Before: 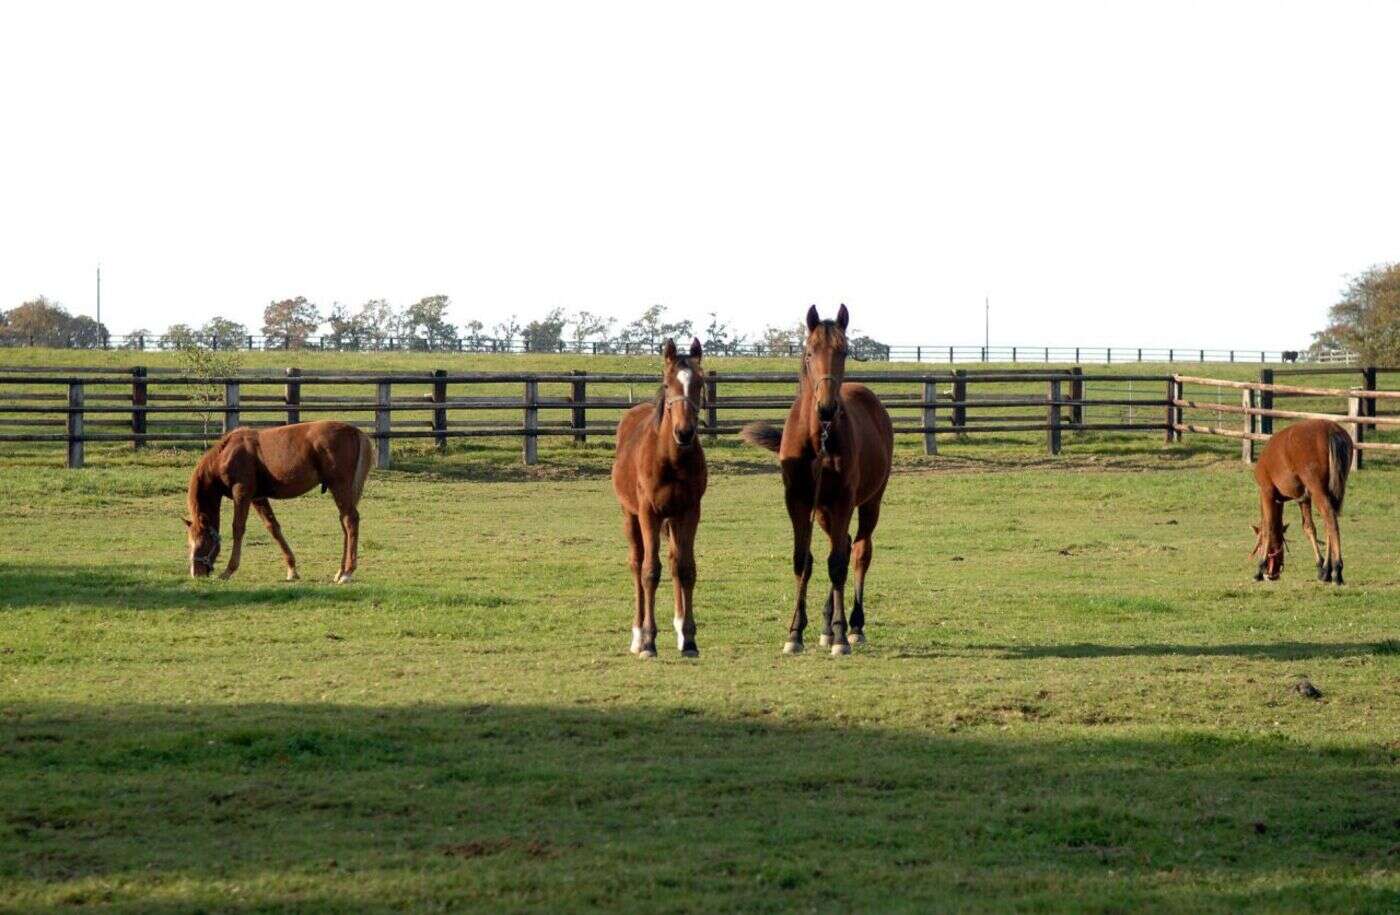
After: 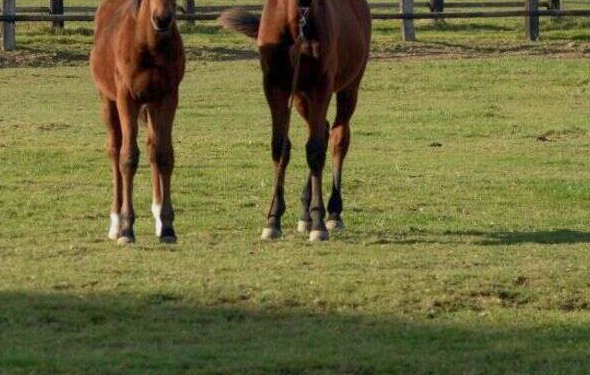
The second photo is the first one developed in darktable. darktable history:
crop: left 37.291%, top 45.315%, right 20.516%, bottom 13.673%
exposure: exposure 0.154 EV, compensate exposure bias true, compensate highlight preservation false
tone equalizer: -8 EV 0.244 EV, -7 EV 0.383 EV, -6 EV 0.391 EV, -5 EV 0.262 EV, -3 EV -0.248 EV, -2 EV -0.445 EV, -1 EV -0.431 EV, +0 EV -0.244 EV
